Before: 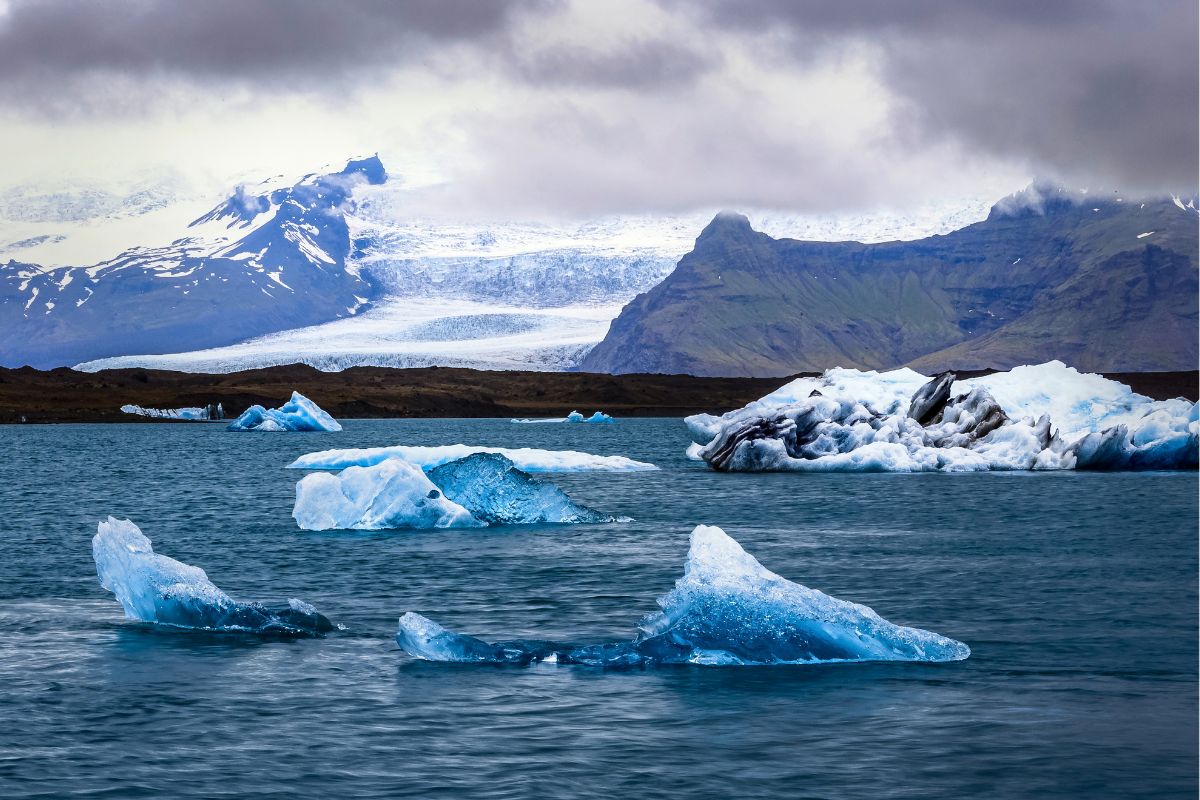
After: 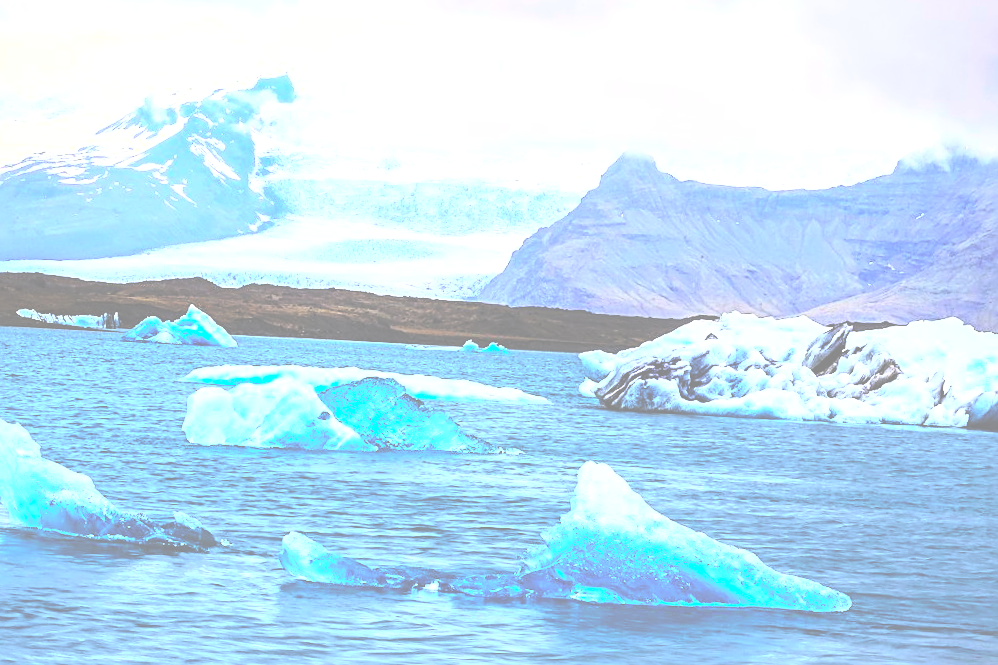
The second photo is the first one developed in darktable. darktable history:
crop and rotate: angle -3.27°, left 5.211%, top 5.211%, right 4.607%, bottom 4.607%
contrast brightness saturation: brightness 1
exposure: black level correction 0, exposure 1.1 EV, compensate exposure bias true, compensate highlight preservation false
base curve: curves: ch0 [(0, 0) (0.005, 0.002) (0.193, 0.295) (0.399, 0.664) (0.75, 0.928) (1, 1)]
sharpen: on, module defaults
rgb curve: curves: ch0 [(0, 0.186) (0.314, 0.284) (0.775, 0.708) (1, 1)], compensate middle gray true, preserve colors none
